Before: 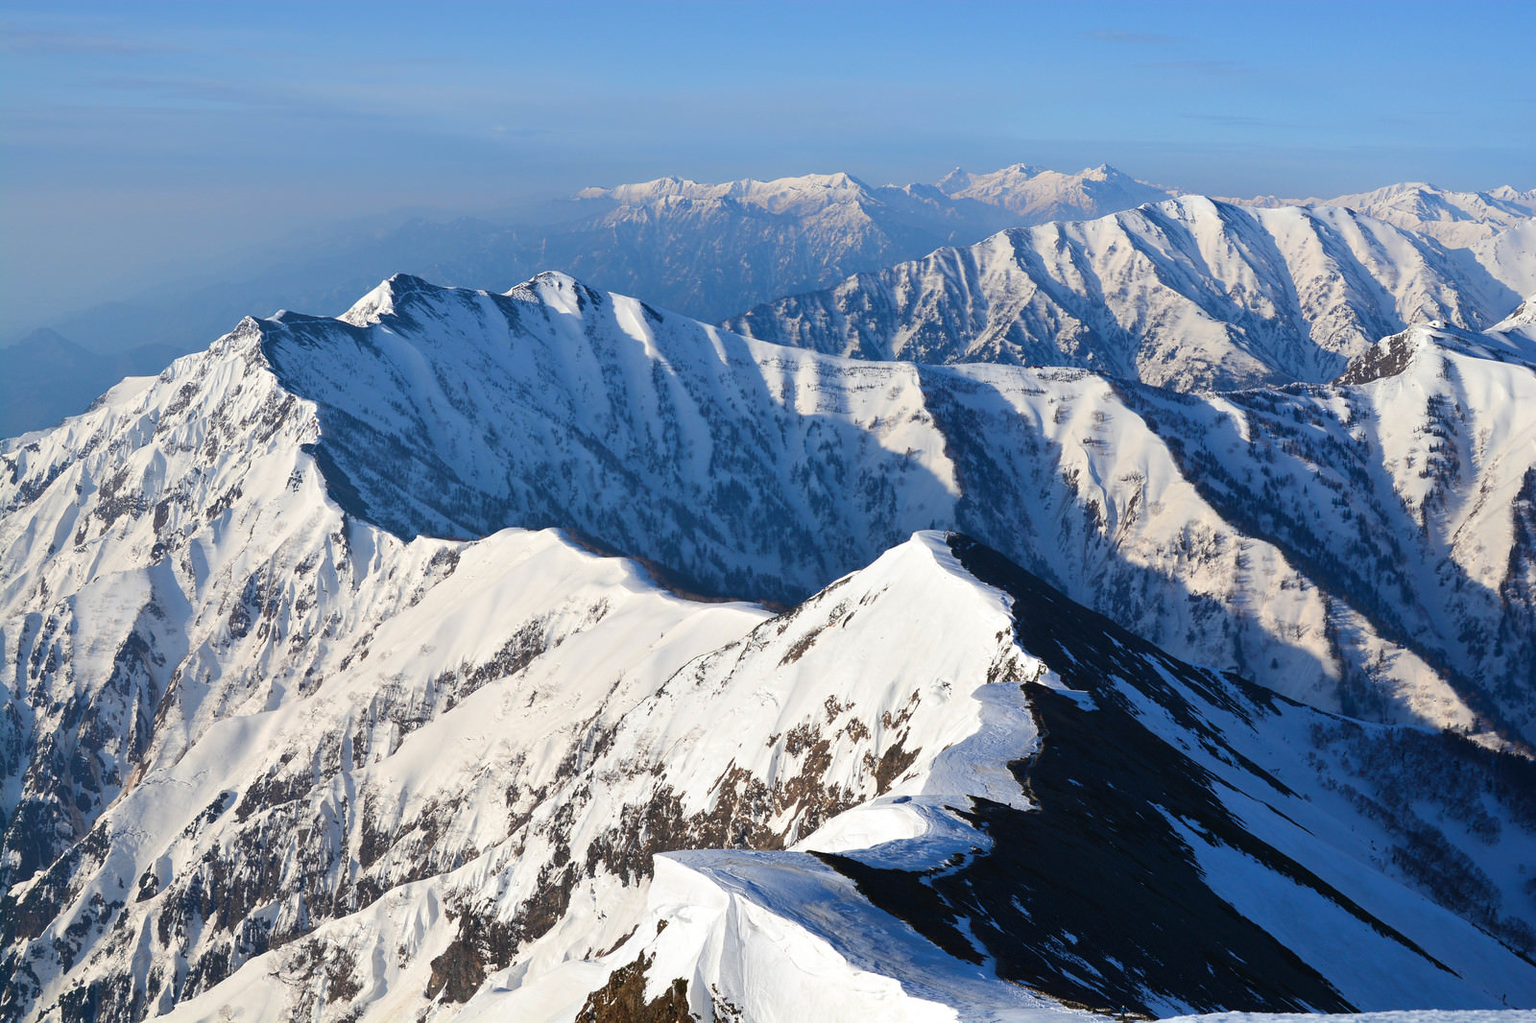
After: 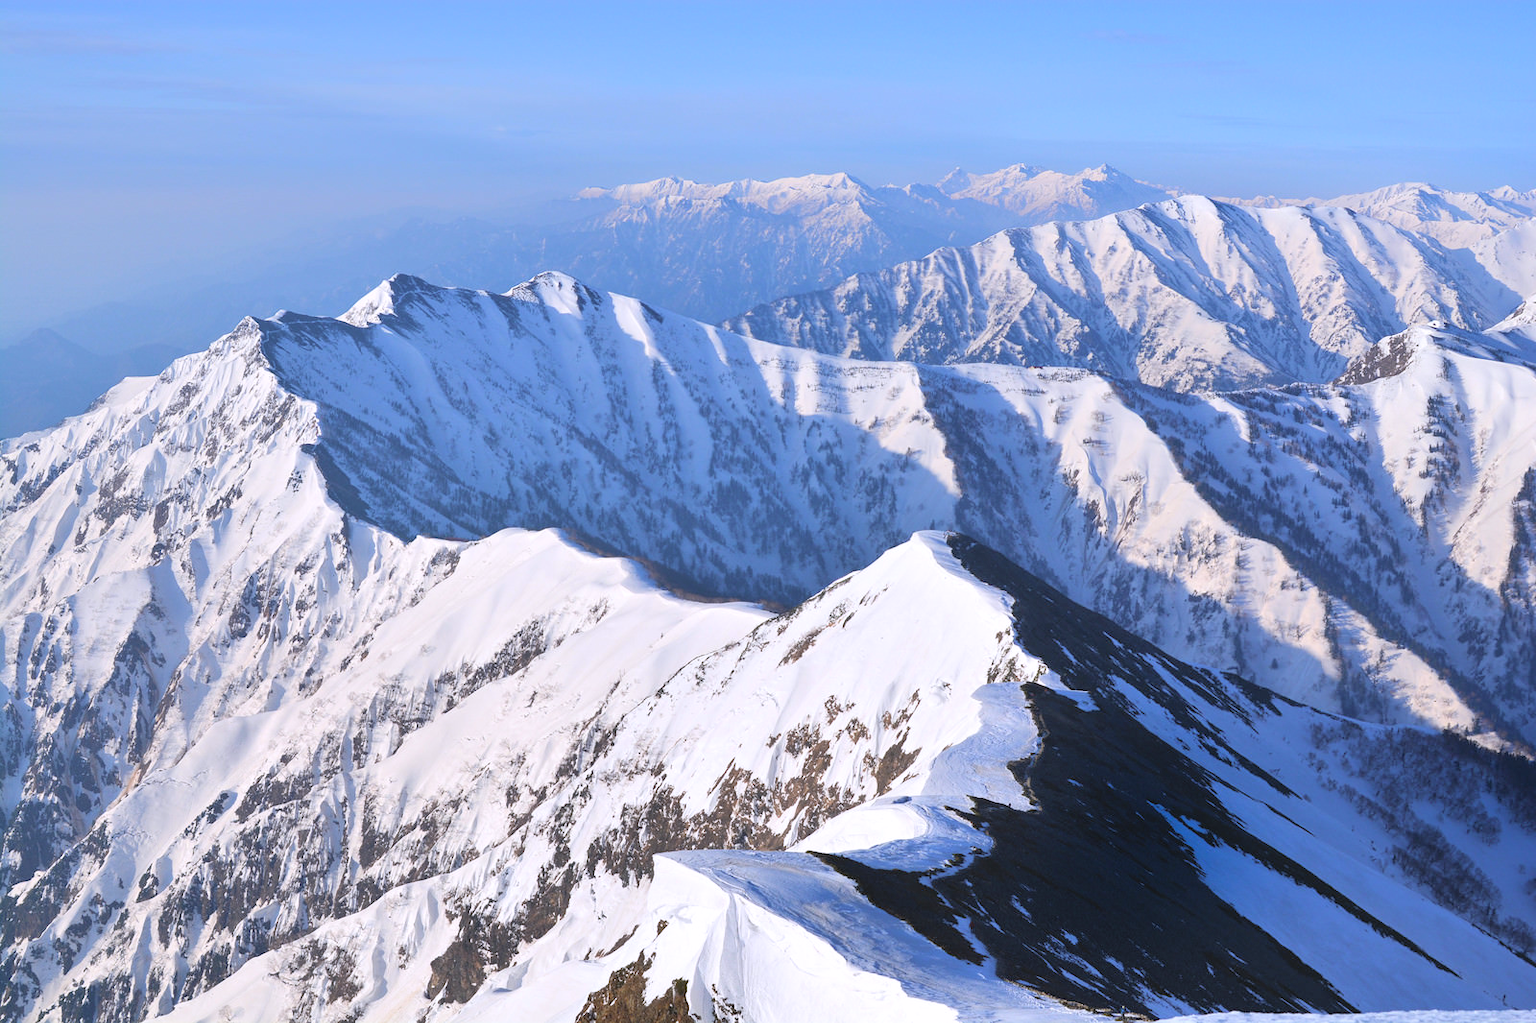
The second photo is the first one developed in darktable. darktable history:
exposure: exposure 0 EV, compensate highlight preservation false
rotate and perspective: crop left 0, crop top 0
white balance: red 1.004, blue 1.096
vibrance: vibrance 0%
shadows and highlights: shadows -88.03, highlights -35.45, shadows color adjustment 99.15%, highlights color adjustment 0%, soften with gaussian
contrast brightness saturation: brightness 0.28
